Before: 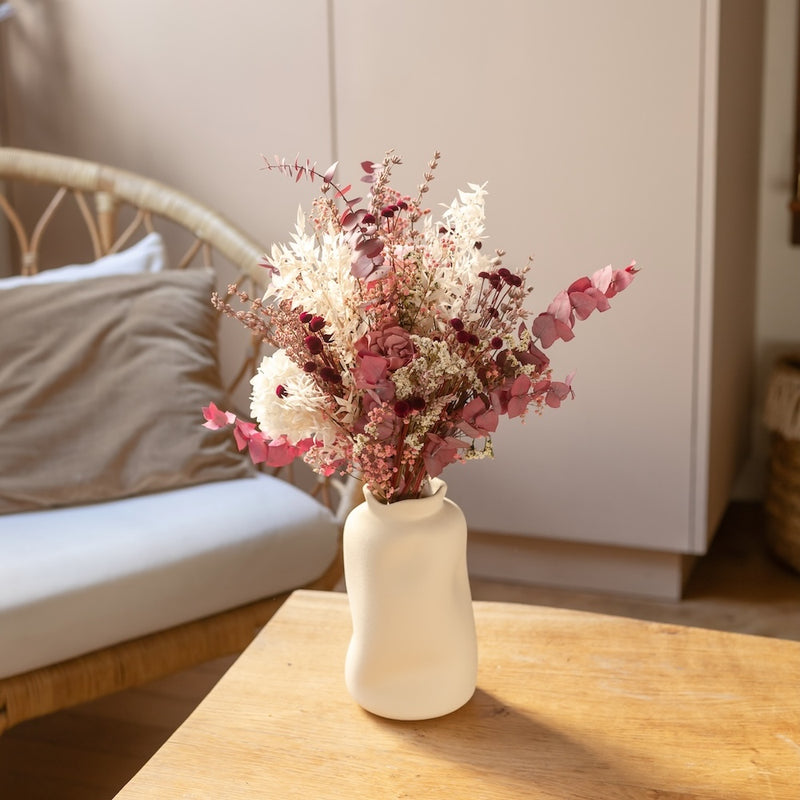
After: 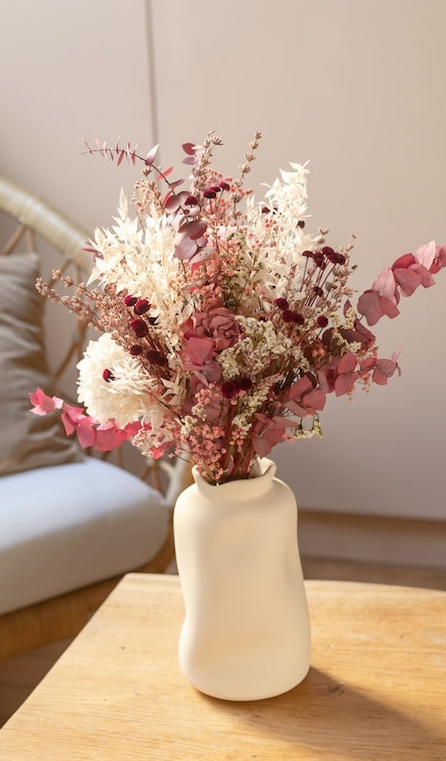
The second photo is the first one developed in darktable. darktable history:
rotate and perspective: rotation -1.42°, crop left 0.016, crop right 0.984, crop top 0.035, crop bottom 0.965
crop: left 21.496%, right 22.254%
